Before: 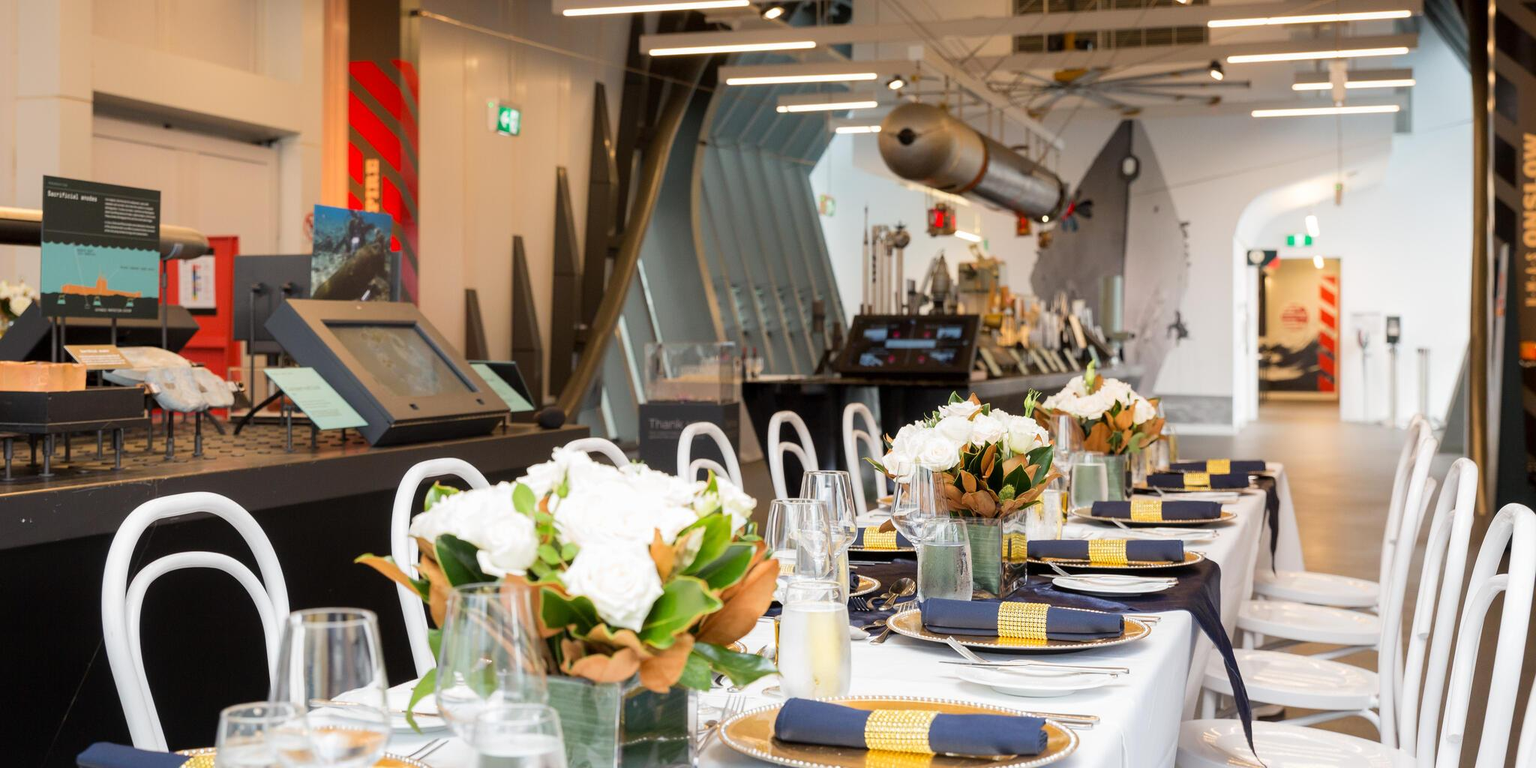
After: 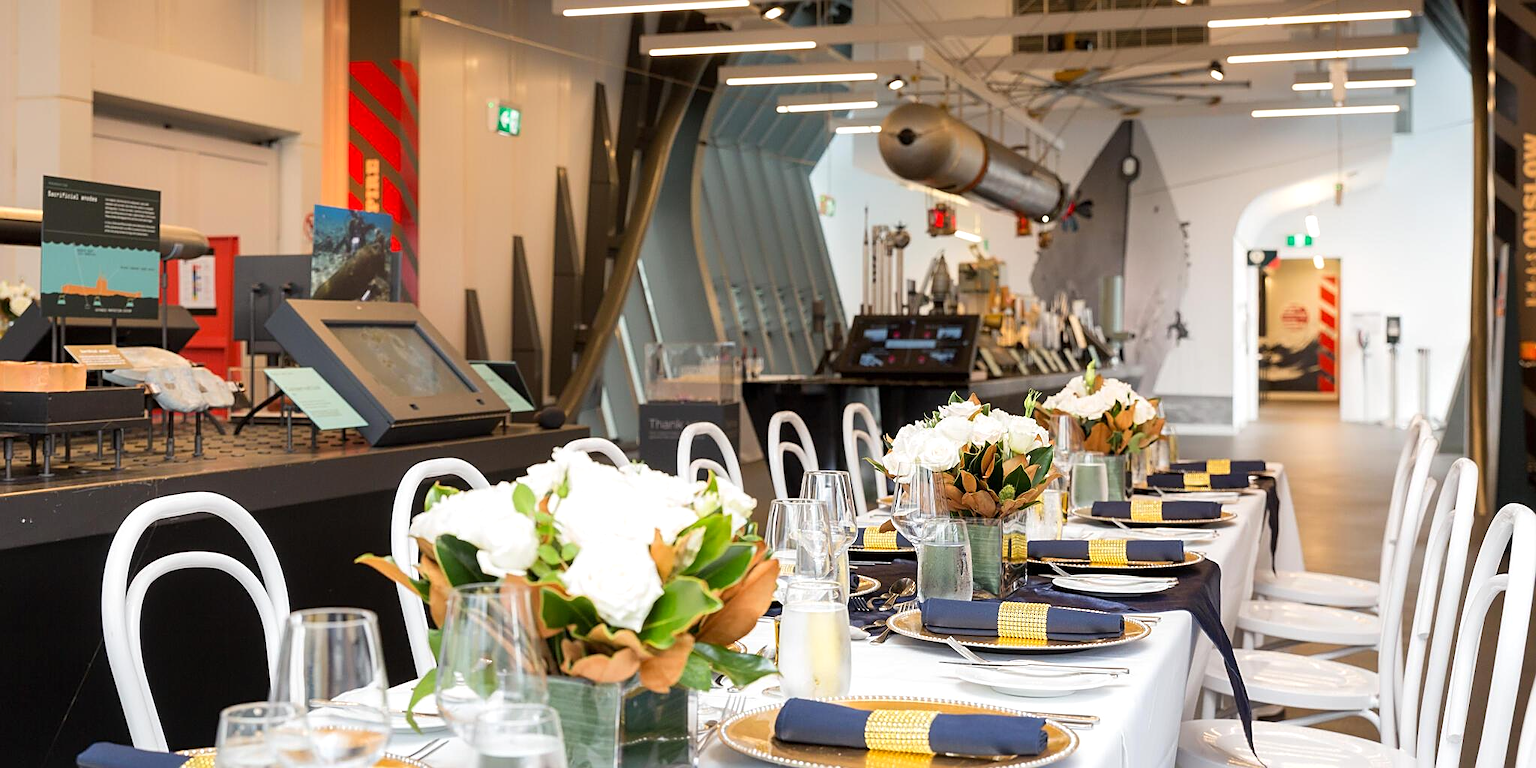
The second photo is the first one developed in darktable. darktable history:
exposure: exposure 0.127 EV, compensate highlight preservation false
sharpen: on, module defaults
shadows and highlights: shadows 37.27, highlights -28.18, soften with gaussian
